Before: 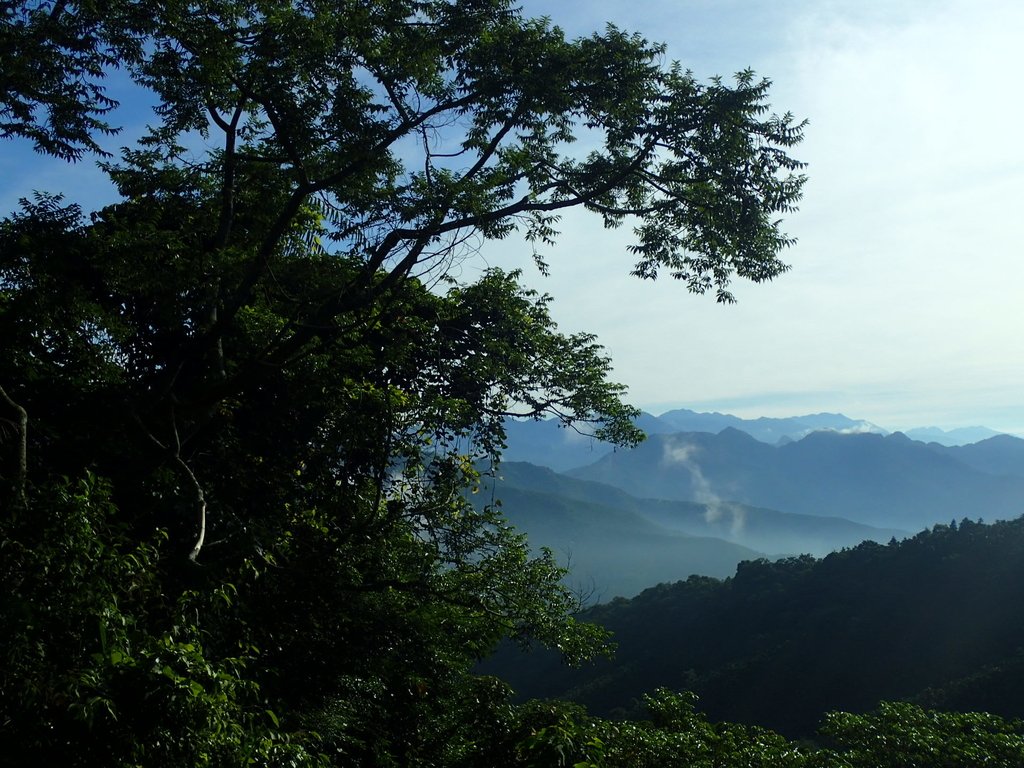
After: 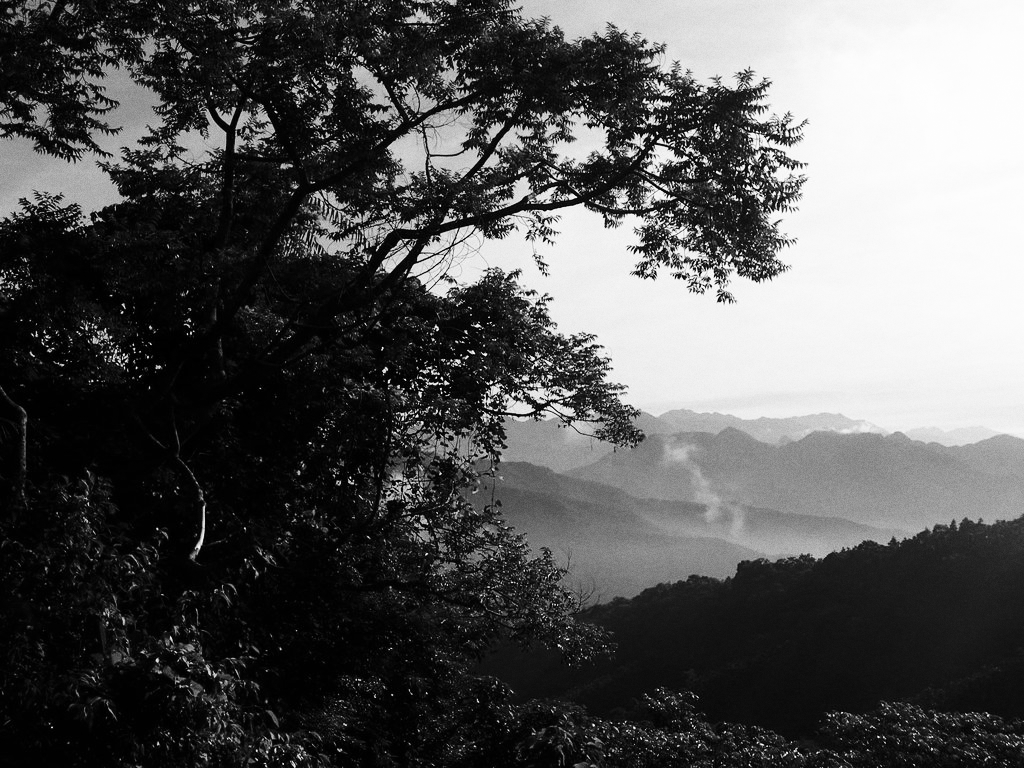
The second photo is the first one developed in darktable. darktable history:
contrast brightness saturation: saturation -1
base curve: curves: ch0 [(0, 0) (0.032, 0.025) (0.121, 0.166) (0.206, 0.329) (0.605, 0.79) (1, 1)], preserve colors none
grain: coarseness 0.09 ISO
